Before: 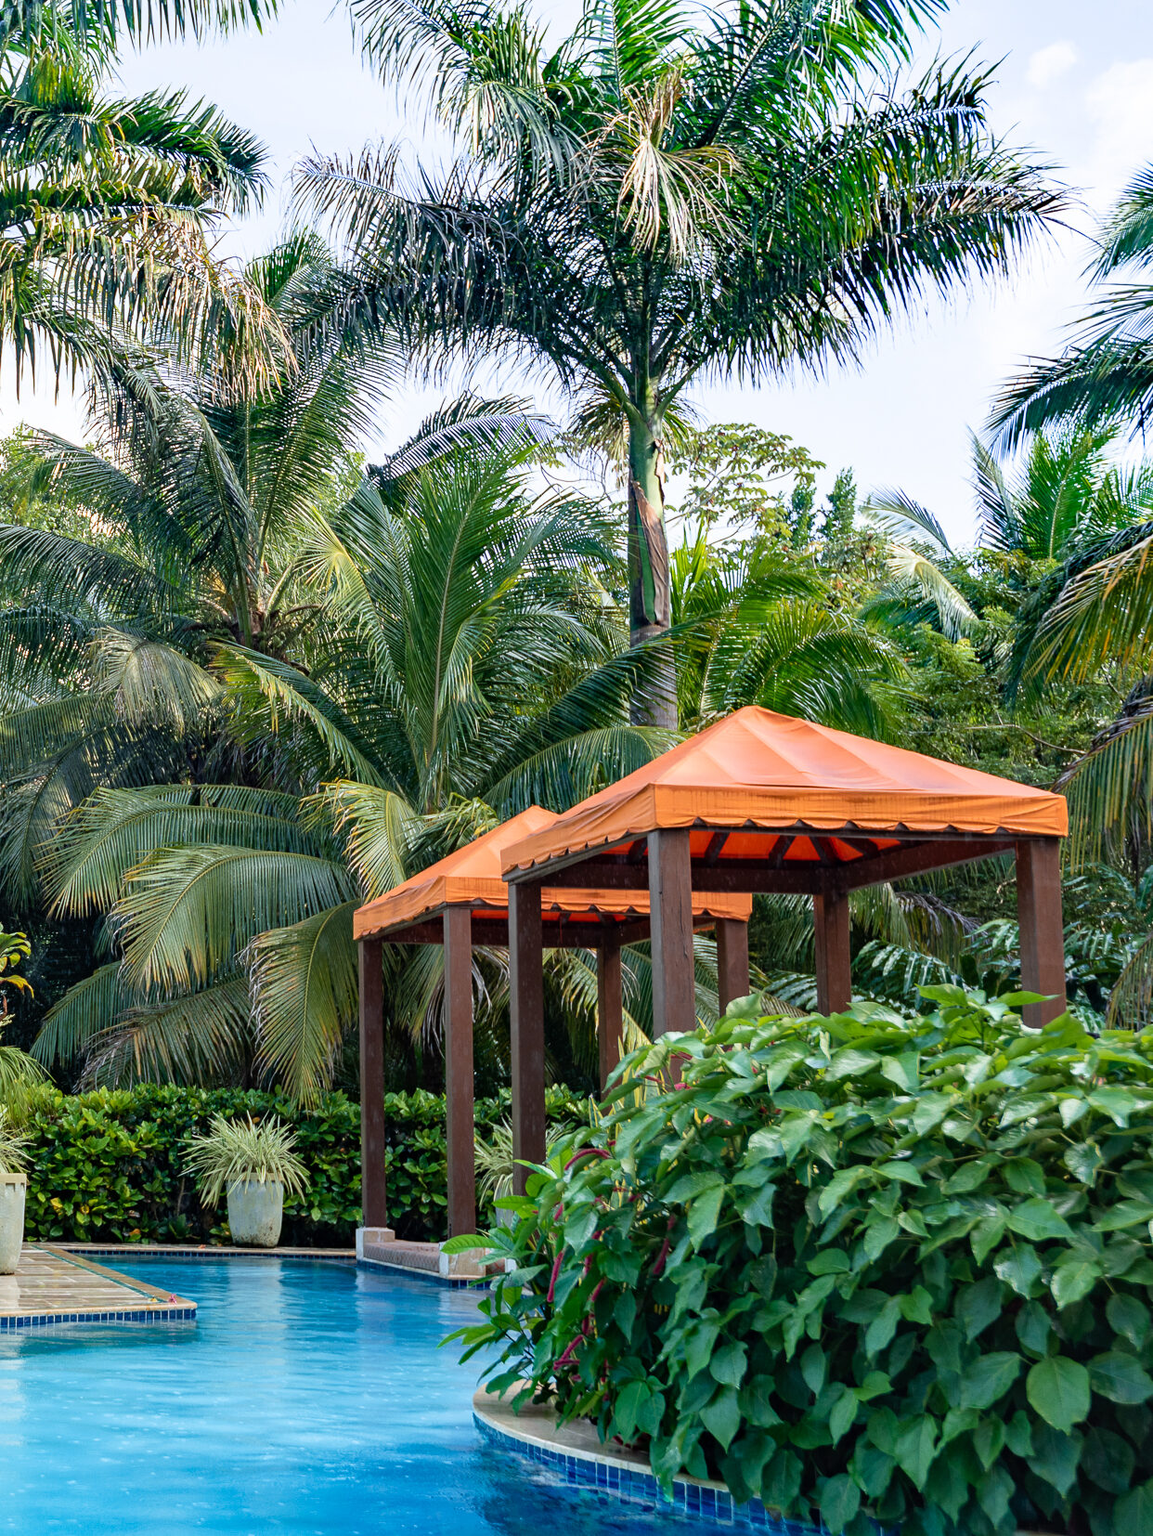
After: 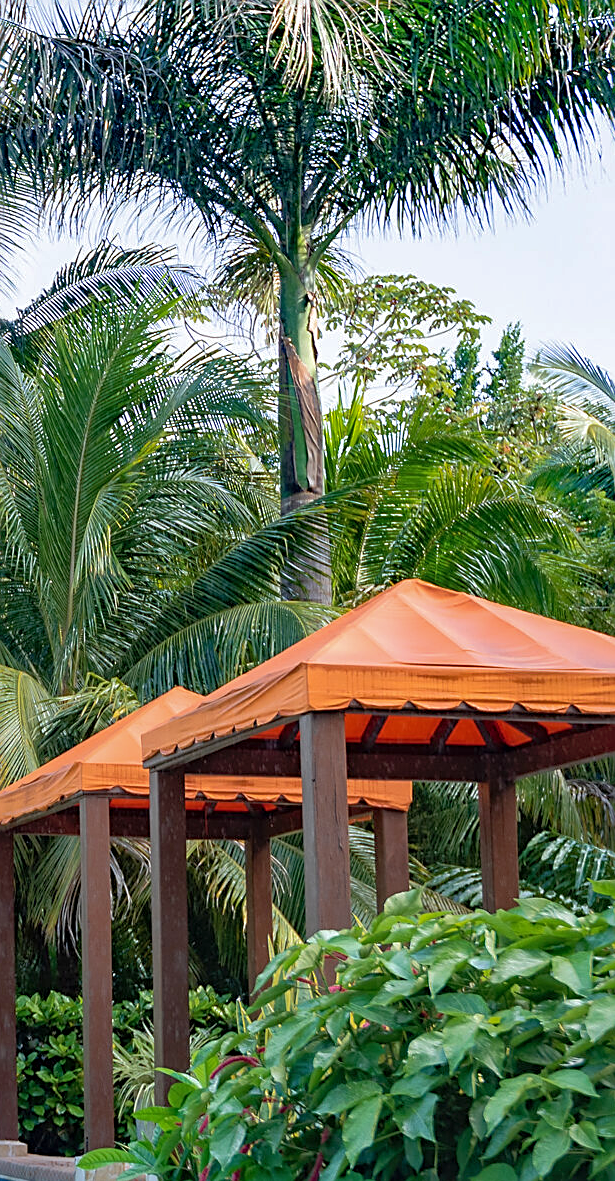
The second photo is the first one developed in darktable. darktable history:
crop: left 32.075%, top 10.976%, right 18.355%, bottom 17.596%
tone equalizer: on, module defaults
shadows and highlights: on, module defaults
sharpen: on, module defaults
